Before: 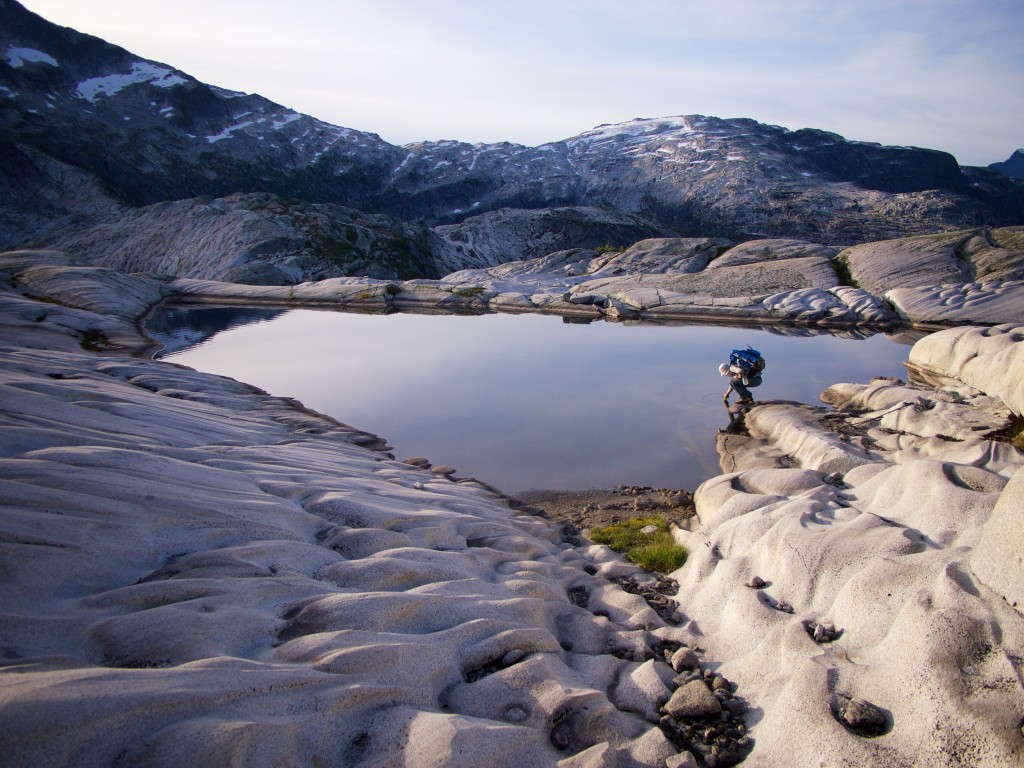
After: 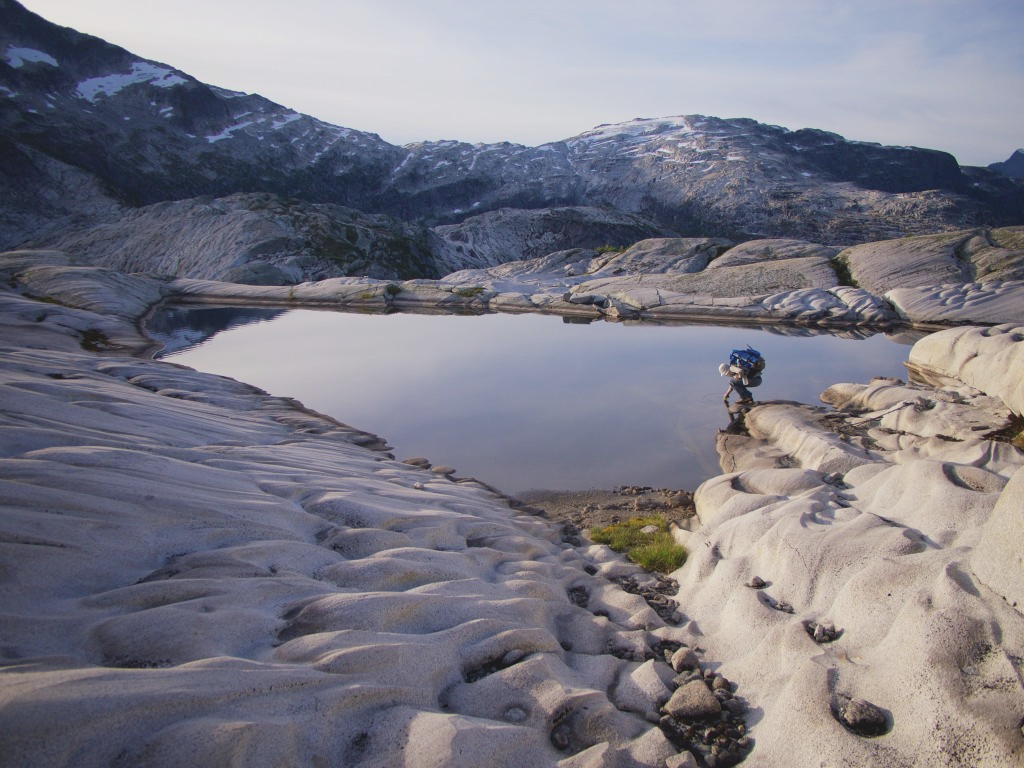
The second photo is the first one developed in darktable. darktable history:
exposure: black level correction 0.001, exposure -0.125 EV, compensate exposure bias true, compensate highlight preservation false
contrast brightness saturation: contrast -0.15, brightness 0.05, saturation -0.12
